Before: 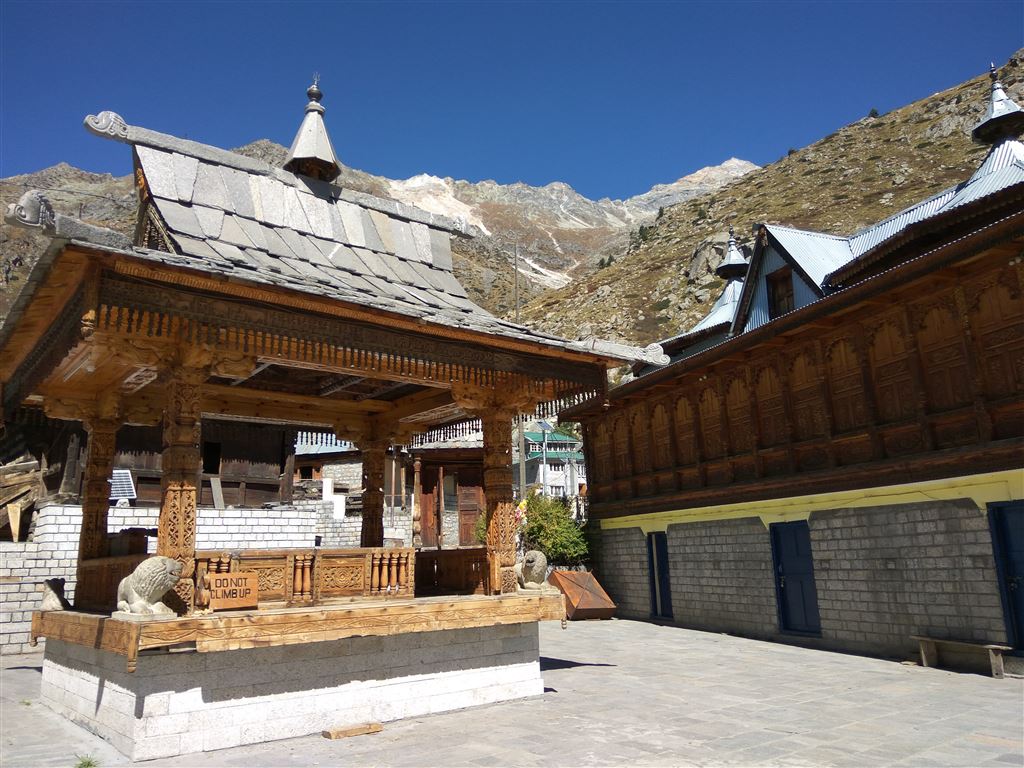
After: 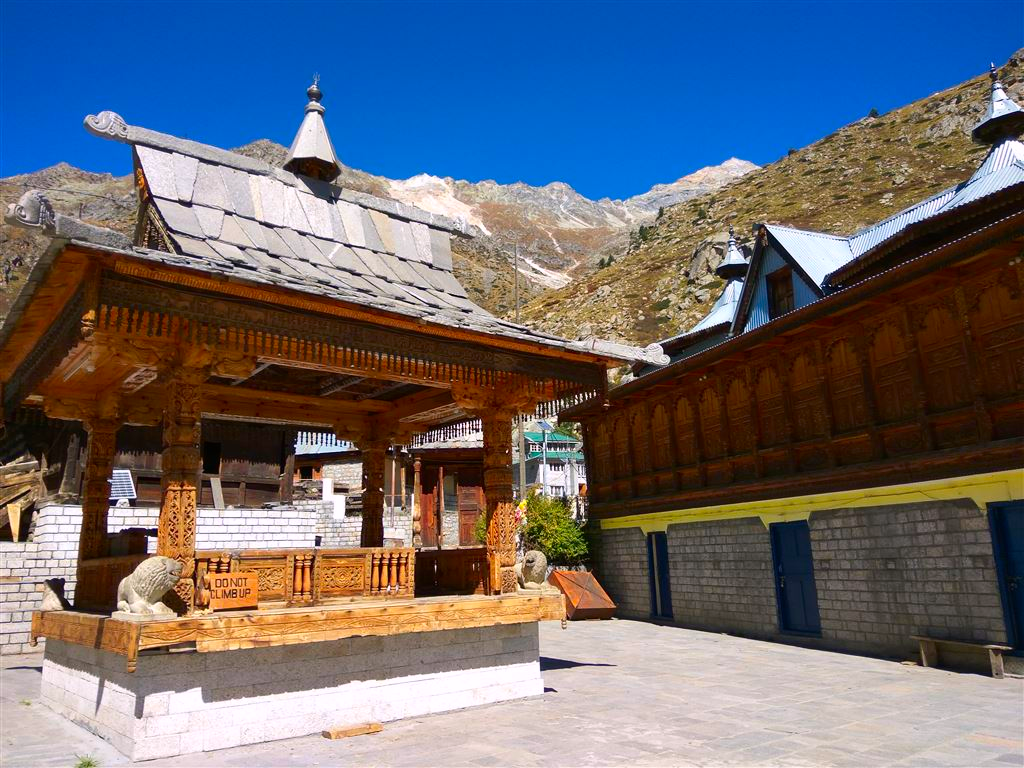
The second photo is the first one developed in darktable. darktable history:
contrast brightness saturation: contrast 0.099, saturation -0.353
color correction: highlights a* 1.7, highlights b* -1.79, saturation 2.45
